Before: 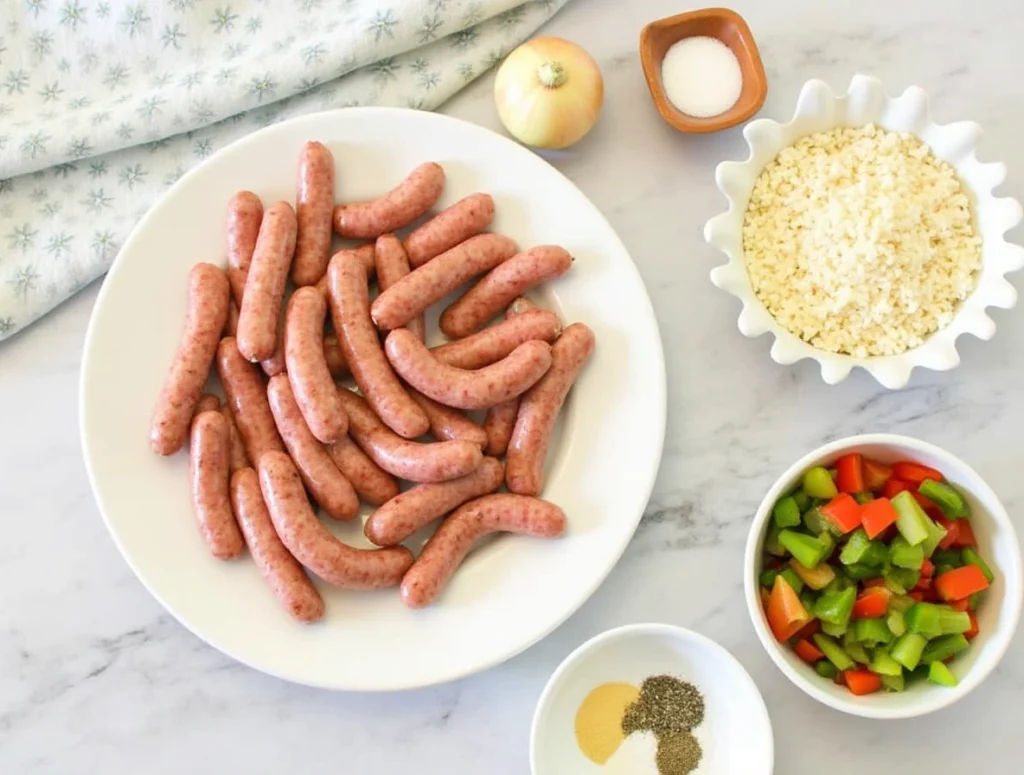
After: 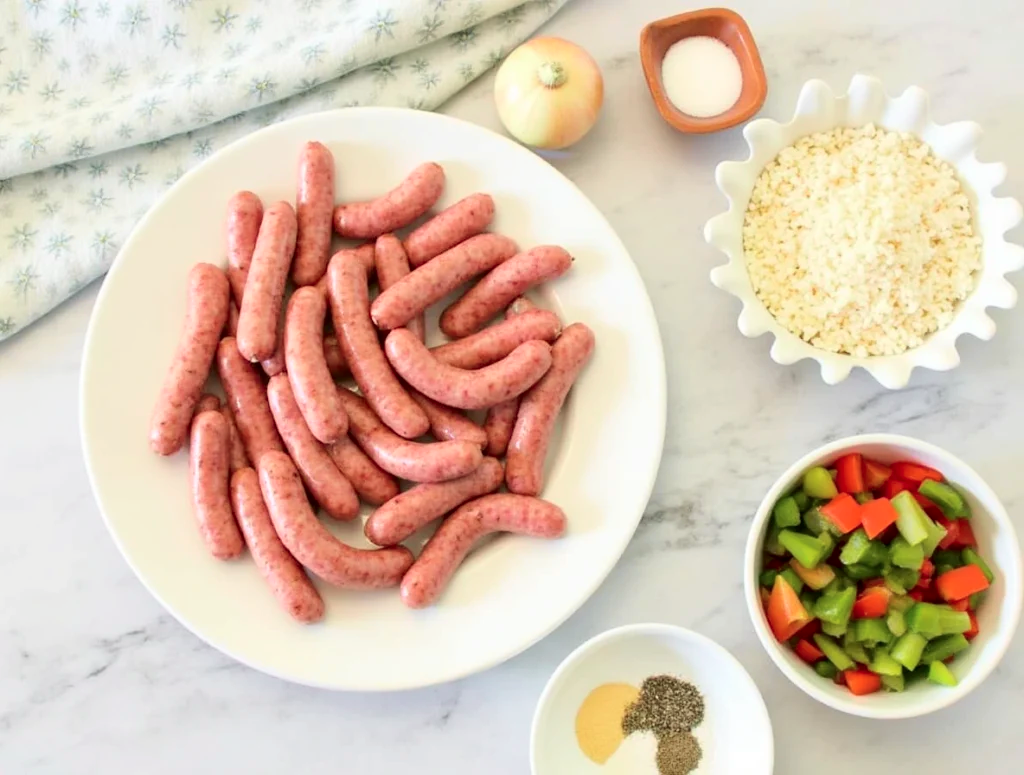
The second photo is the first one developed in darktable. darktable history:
tone curve: curves: ch0 [(0.003, 0) (0.066, 0.023) (0.149, 0.094) (0.264, 0.238) (0.395, 0.401) (0.517, 0.553) (0.716, 0.743) (0.813, 0.846) (1, 1)]; ch1 [(0, 0) (0.164, 0.115) (0.337, 0.332) (0.39, 0.398) (0.464, 0.461) (0.501, 0.5) (0.521, 0.529) (0.571, 0.588) (0.652, 0.681) (0.733, 0.749) (0.811, 0.796) (1, 1)]; ch2 [(0, 0) (0.337, 0.382) (0.464, 0.476) (0.501, 0.502) (0.527, 0.54) (0.556, 0.567) (0.6, 0.59) (0.687, 0.675) (1, 1)], color space Lab, independent channels, preserve colors none
